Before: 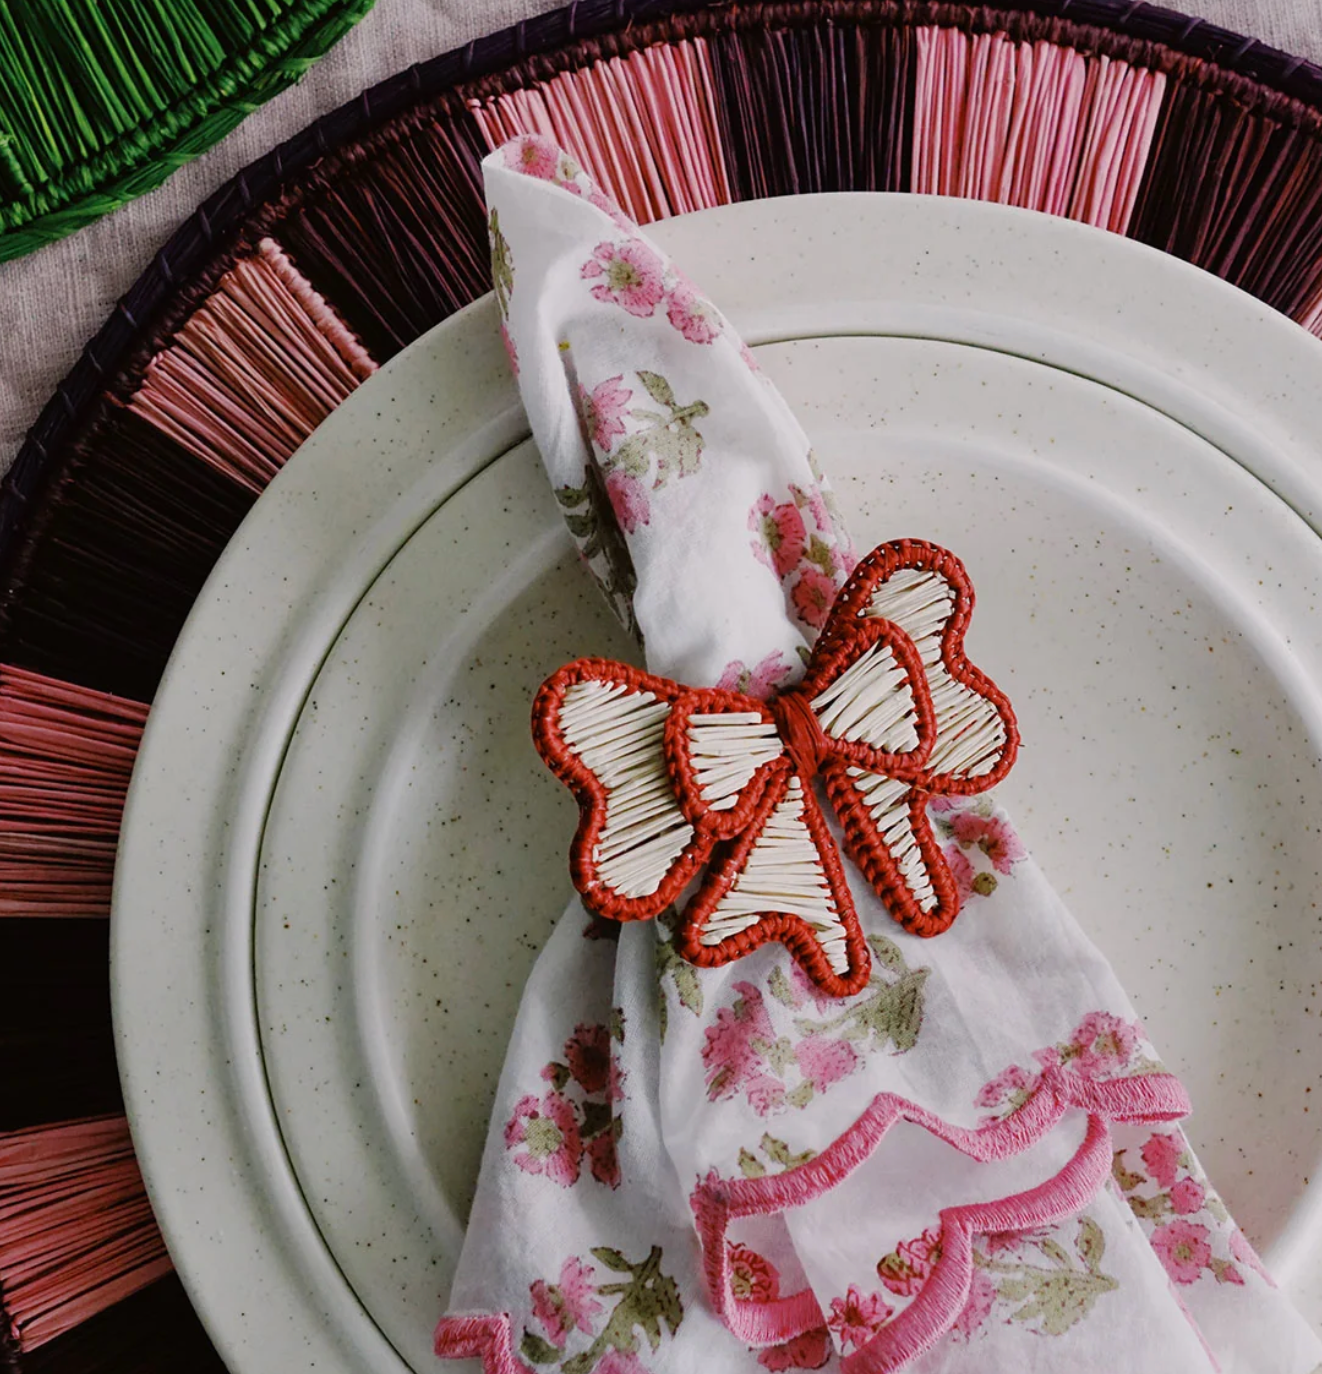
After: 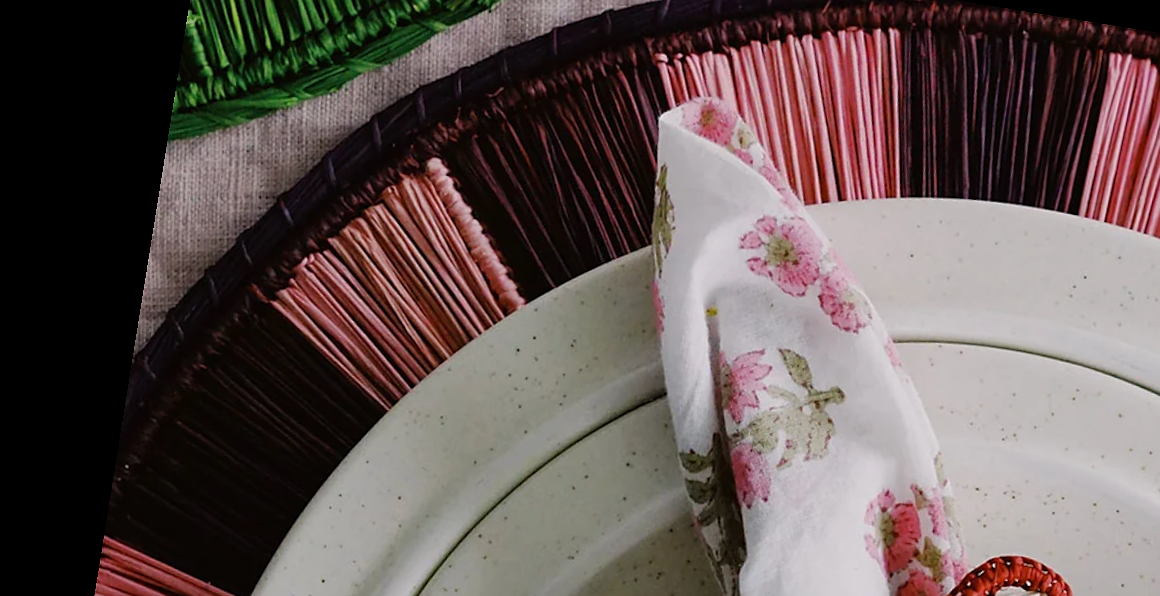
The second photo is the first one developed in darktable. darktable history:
rotate and perspective: rotation 9.12°, automatic cropping off
crop: left 0.579%, top 7.627%, right 23.167%, bottom 54.275%
sharpen: radius 0.969, amount 0.604
